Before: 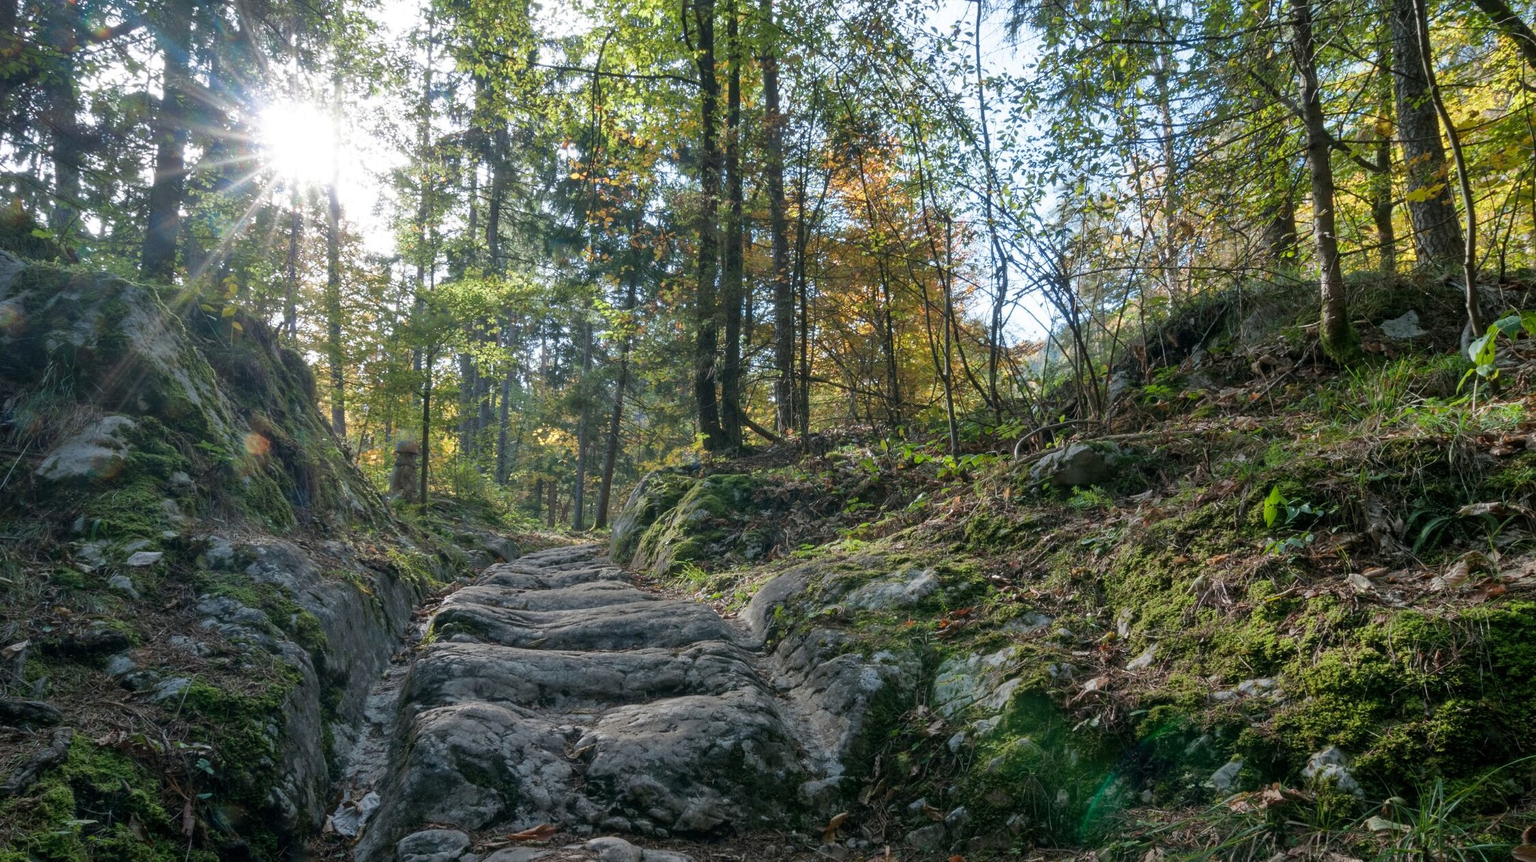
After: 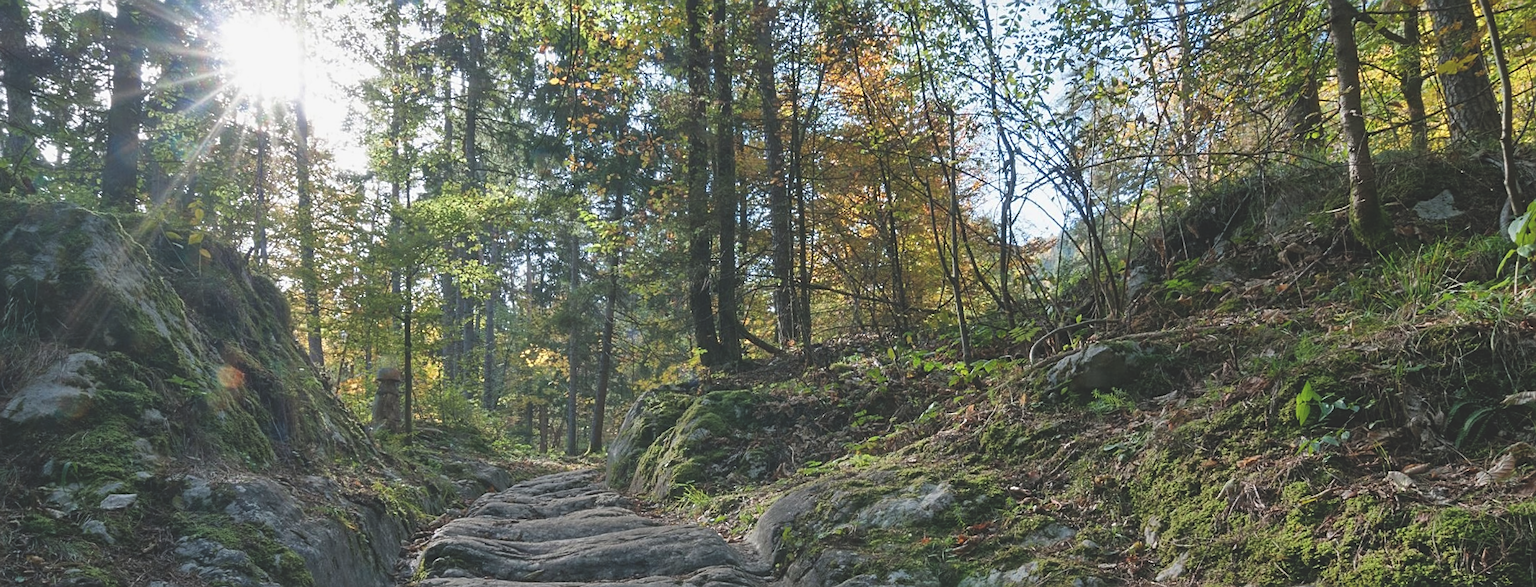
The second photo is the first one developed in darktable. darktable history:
crop: top 11.166%, bottom 22.168%
sharpen: on, module defaults
exposure: black level correction -0.025, exposure -0.117 EV, compensate highlight preservation false
tone equalizer: on, module defaults
rotate and perspective: rotation -2.12°, lens shift (vertical) 0.009, lens shift (horizontal) -0.008, automatic cropping original format, crop left 0.036, crop right 0.964, crop top 0.05, crop bottom 0.959
